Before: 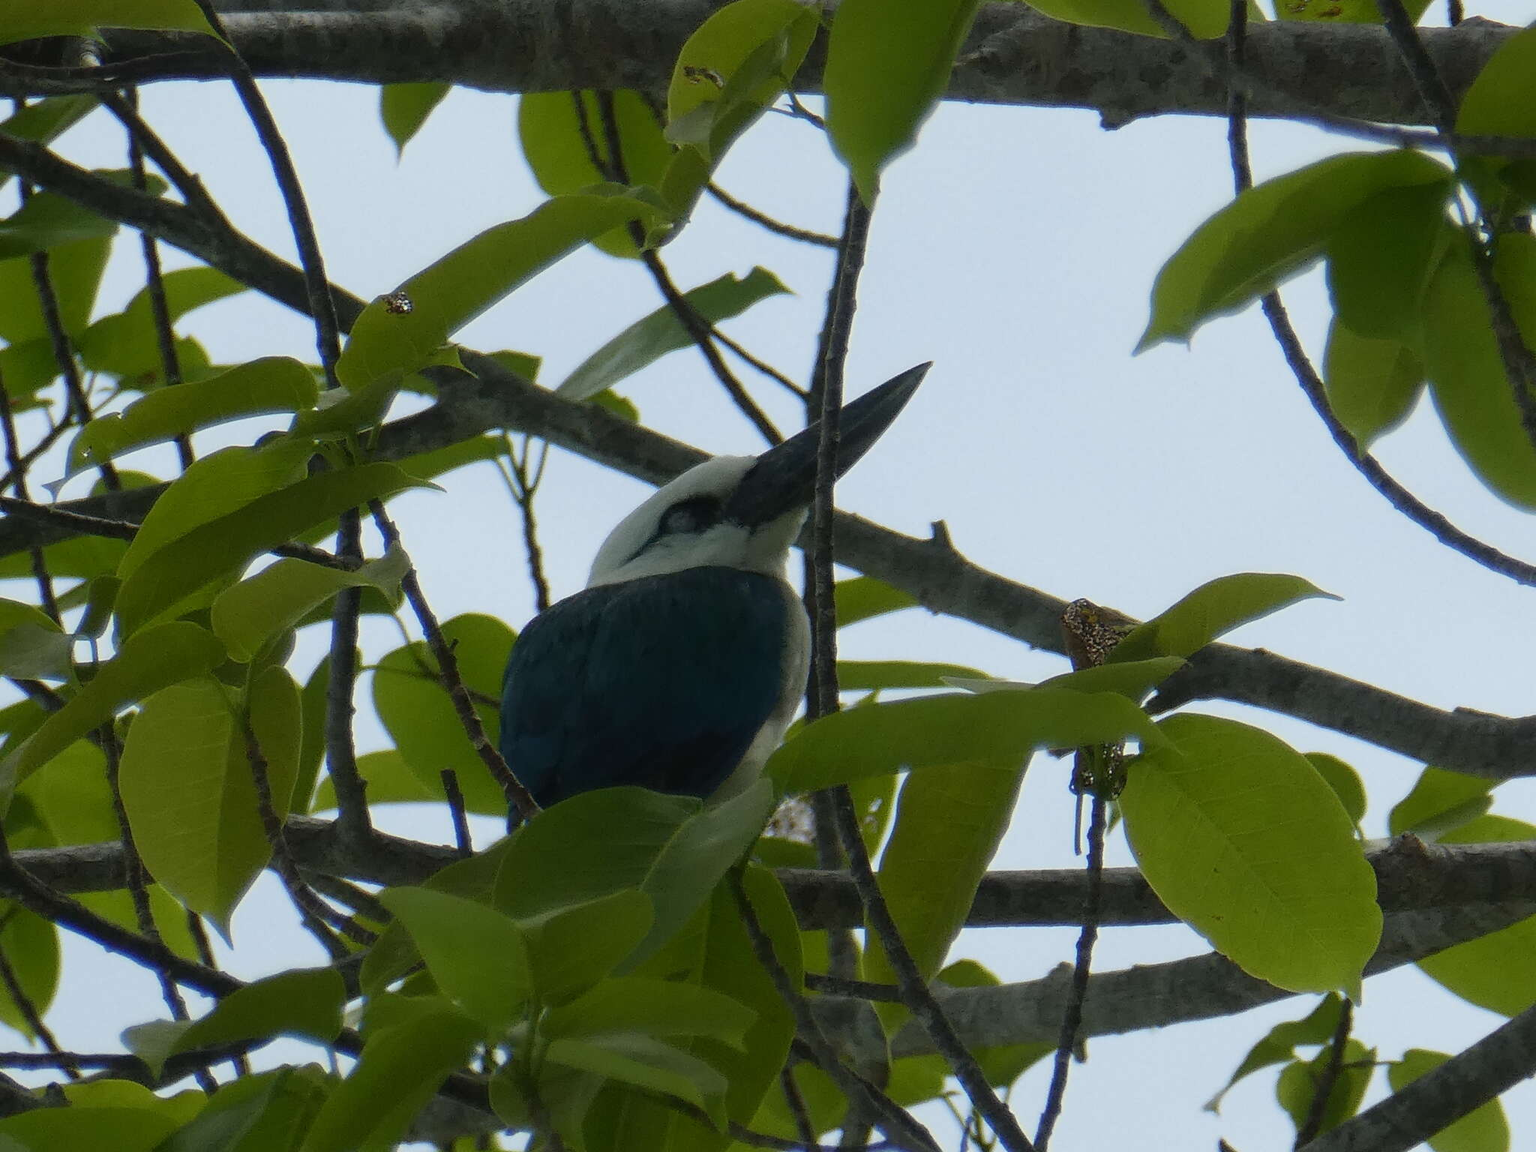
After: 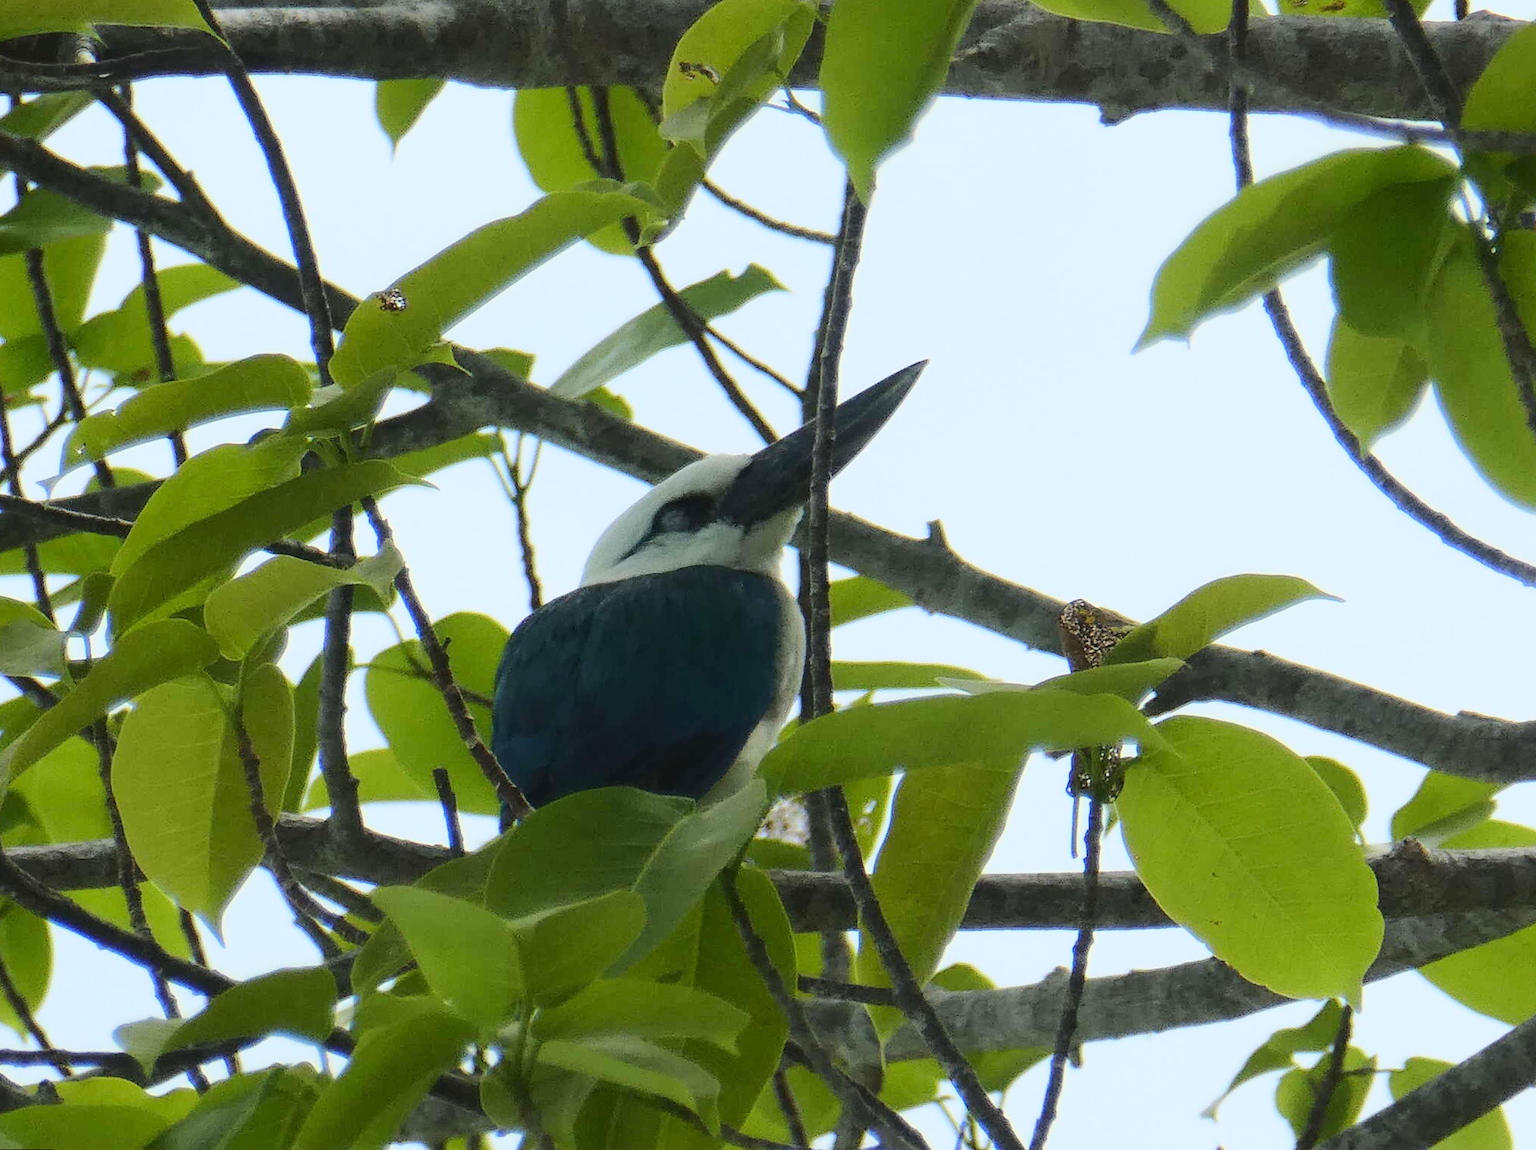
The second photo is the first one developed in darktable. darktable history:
rotate and perspective: rotation 0.192°, lens shift (horizontal) -0.015, crop left 0.005, crop right 0.996, crop top 0.006, crop bottom 0.99
base curve: curves: ch0 [(0, 0) (0.025, 0.046) (0.112, 0.277) (0.467, 0.74) (0.814, 0.929) (1, 0.942)]
